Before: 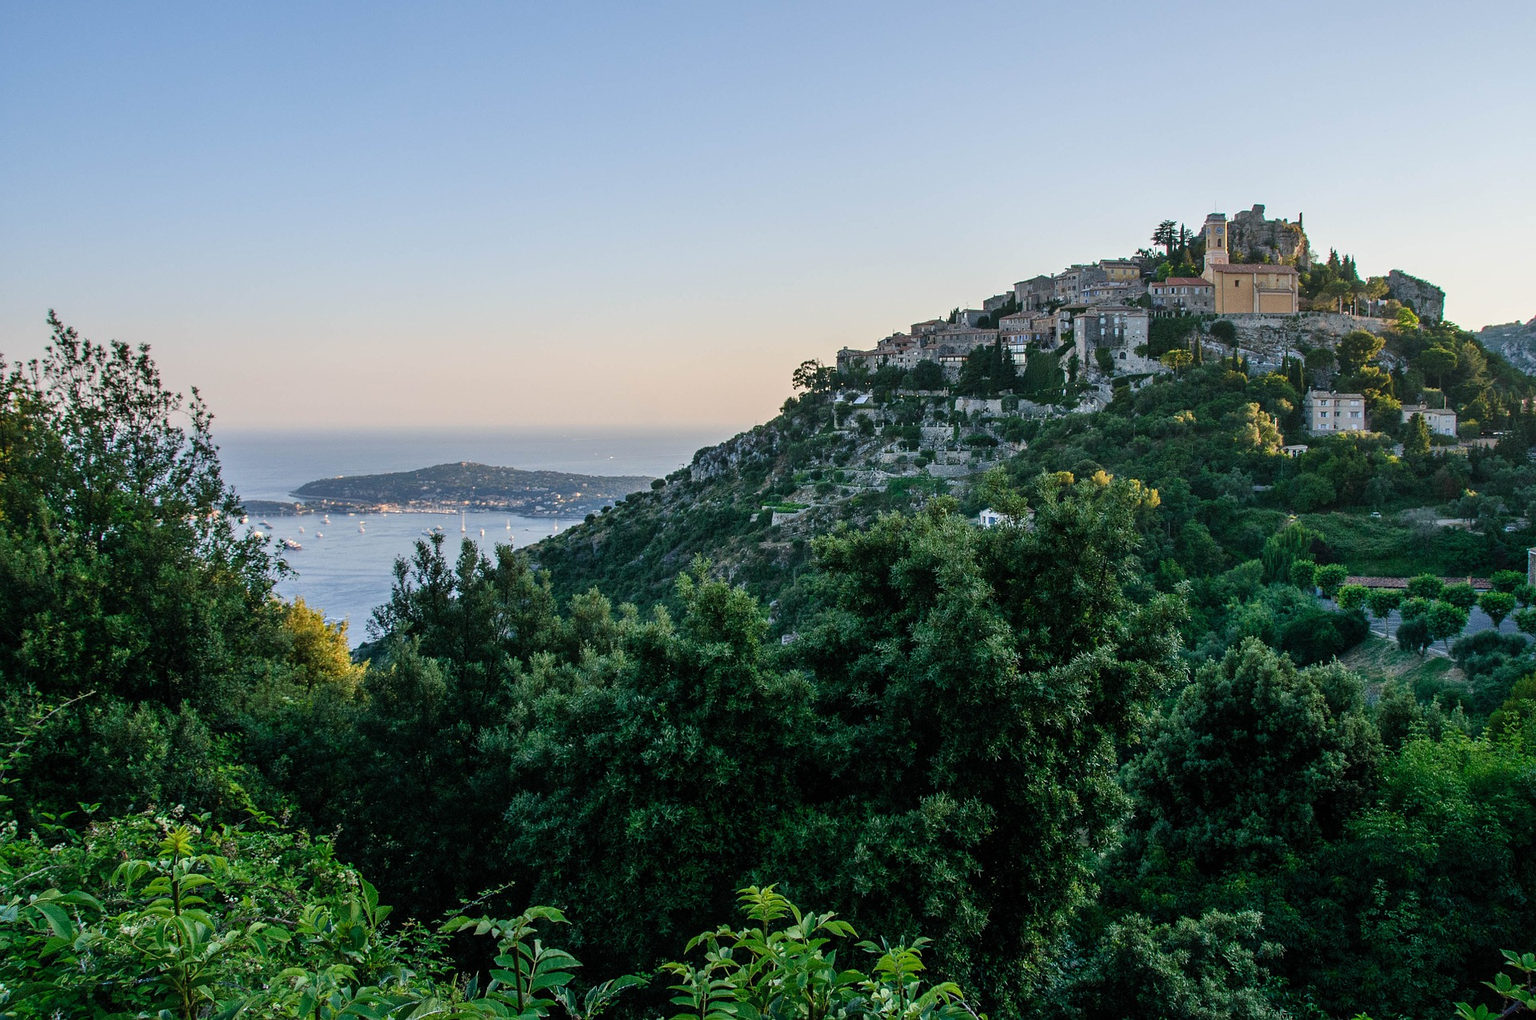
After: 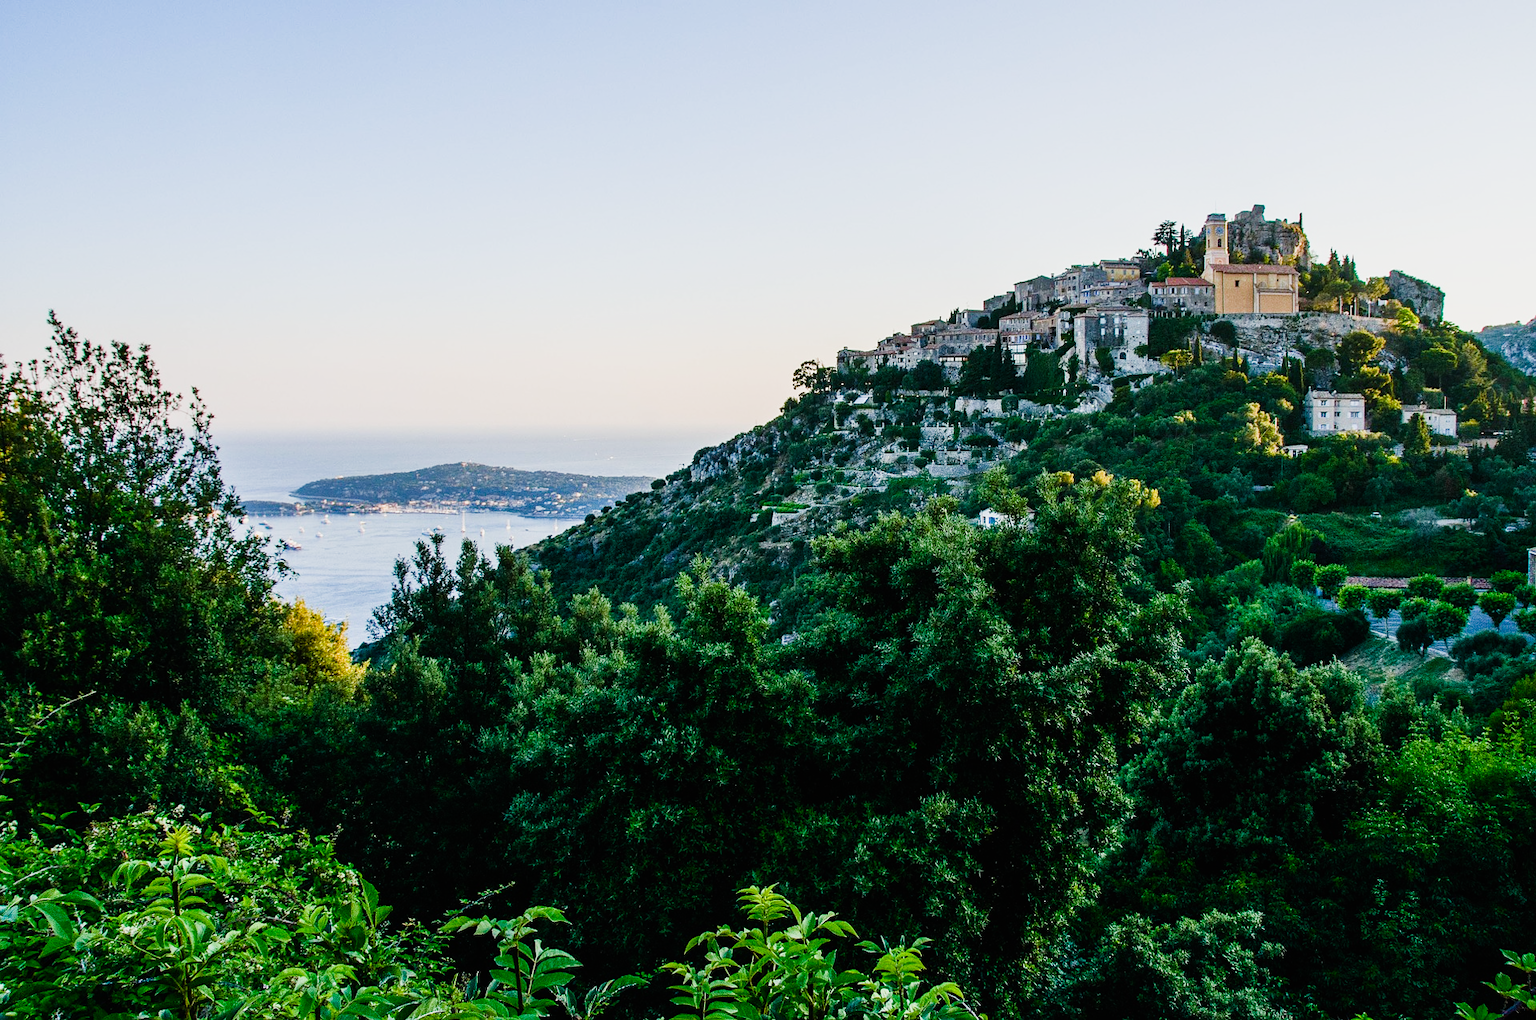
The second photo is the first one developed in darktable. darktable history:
exposure: black level correction -0.002, exposure 0.54 EV, compensate highlight preservation false
color balance rgb: perceptual saturation grading › global saturation 20%, perceptual saturation grading › highlights -25%, perceptual saturation grading › shadows 25%
sigmoid: contrast 1.8
